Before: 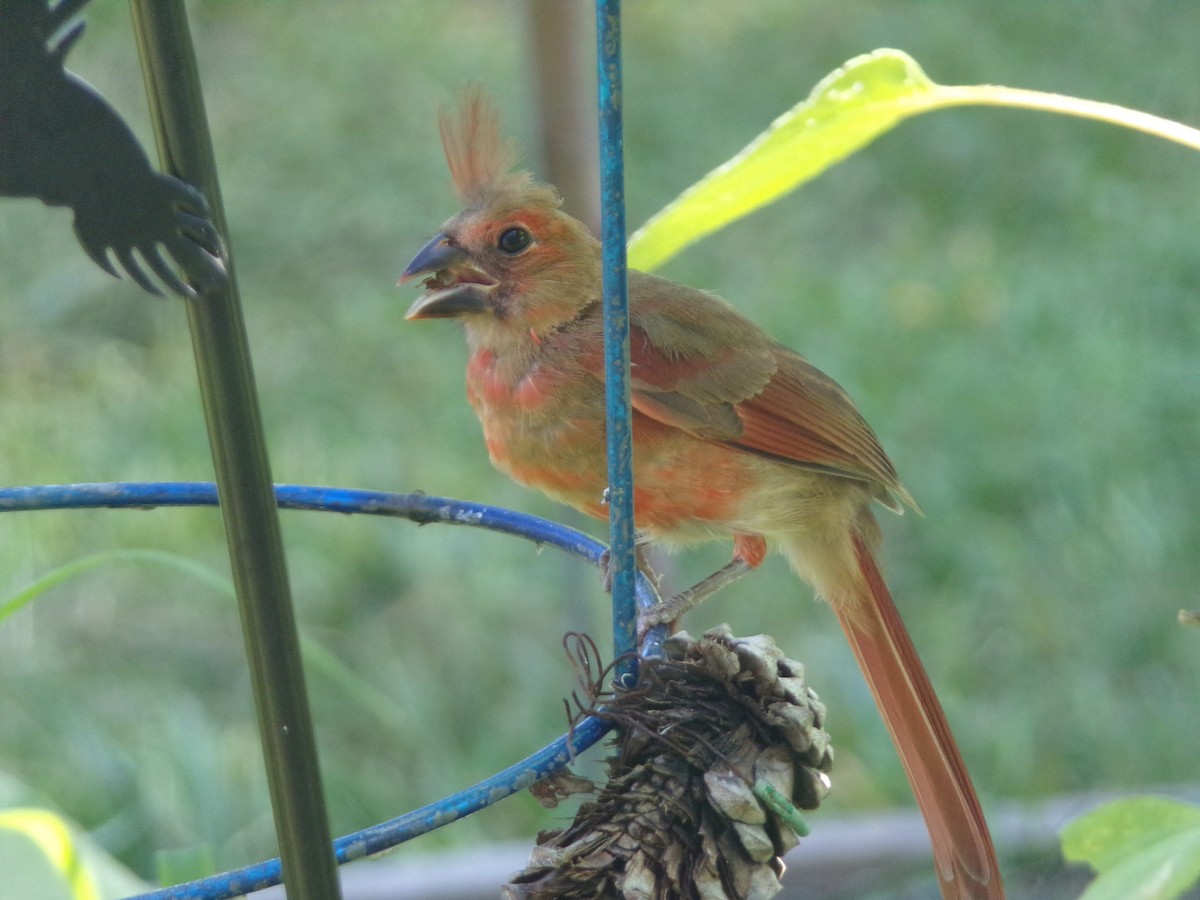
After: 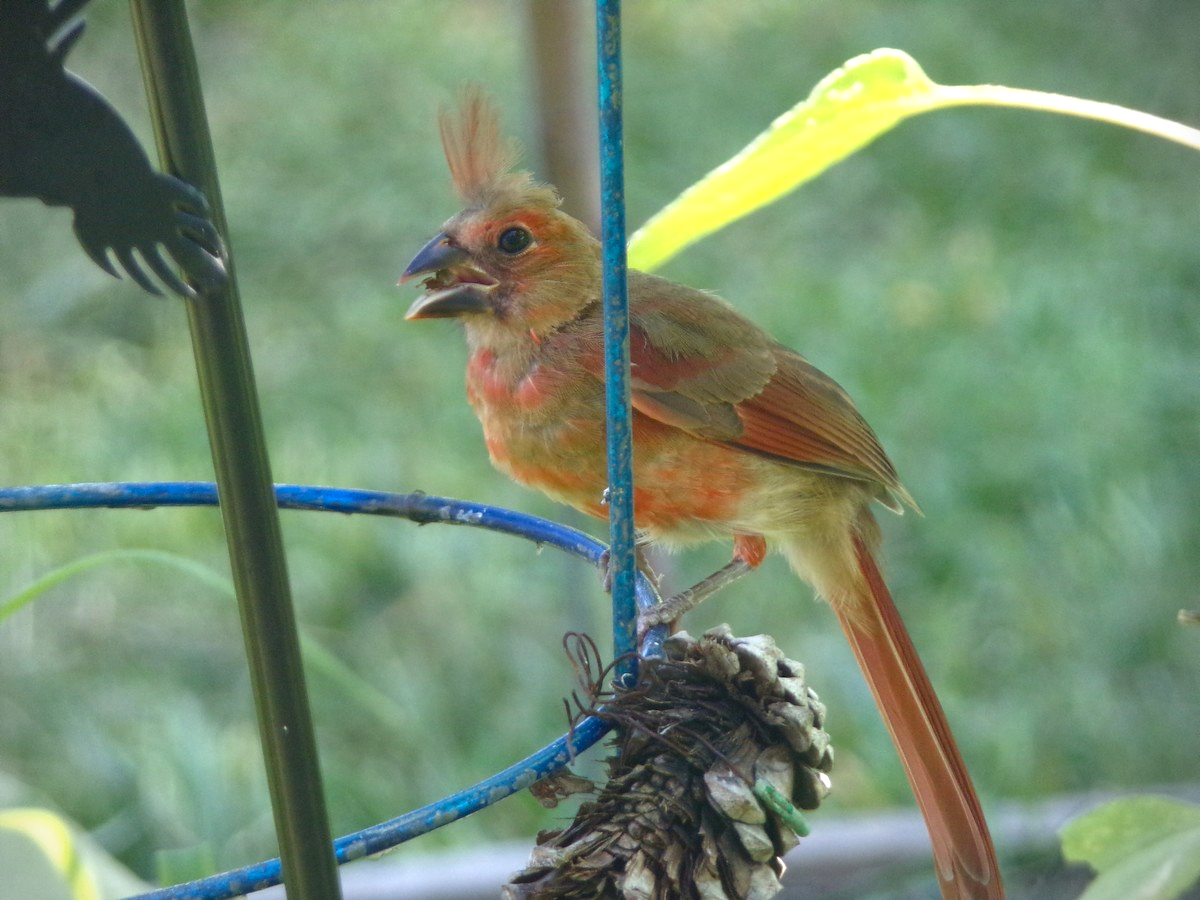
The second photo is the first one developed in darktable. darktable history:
vignetting: brightness -0.419, saturation -0.299, dithering 8-bit output
color balance rgb: perceptual saturation grading › global saturation 20%, perceptual saturation grading › highlights -25.815%, perceptual saturation grading › shadows 25.155%, perceptual brilliance grading › highlights 11.17%, perceptual brilliance grading › shadows -11.362%
